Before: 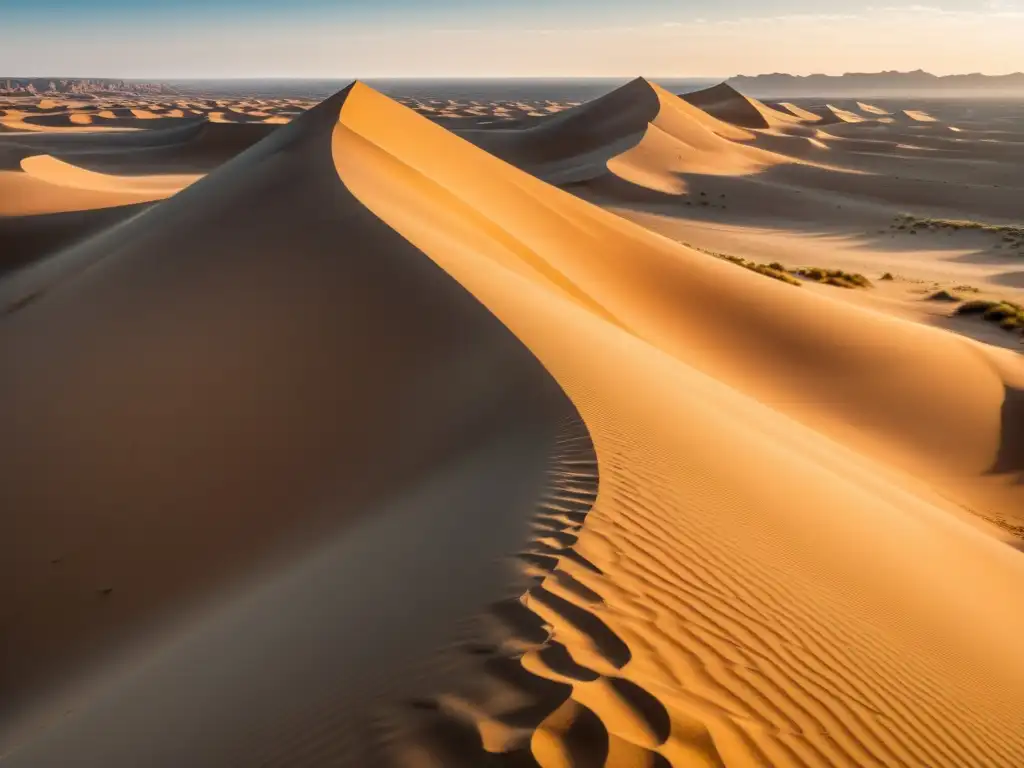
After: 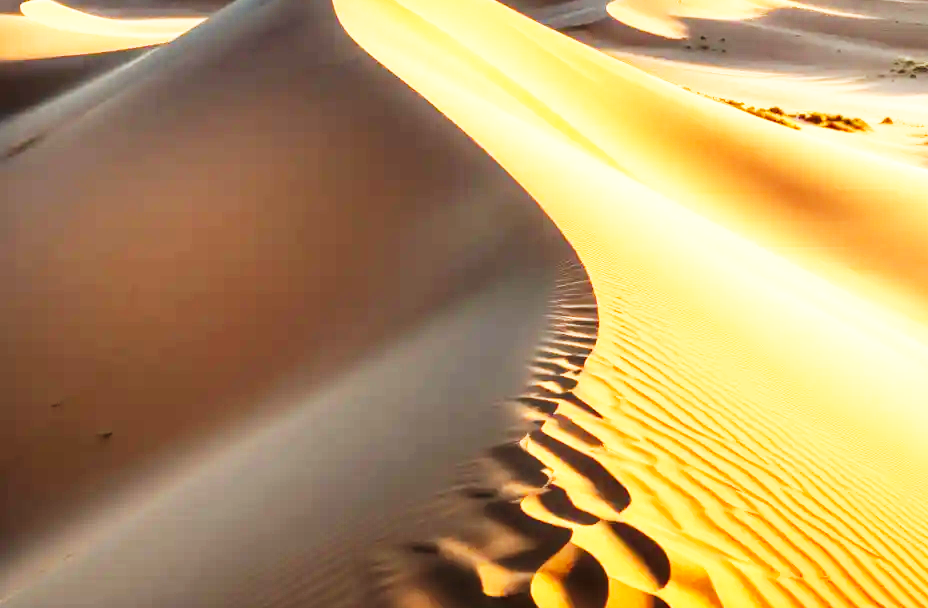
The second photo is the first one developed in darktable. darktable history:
crop: top 20.42%, right 9.326%, bottom 0.338%
exposure: black level correction -0.002, exposure 0.537 EV, compensate highlight preservation false
base curve: curves: ch0 [(0, 0) (0.007, 0.004) (0.027, 0.03) (0.046, 0.07) (0.207, 0.54) (0.442, 0.872) (0.673, 0.972) (1, 1)], preserve colors none
